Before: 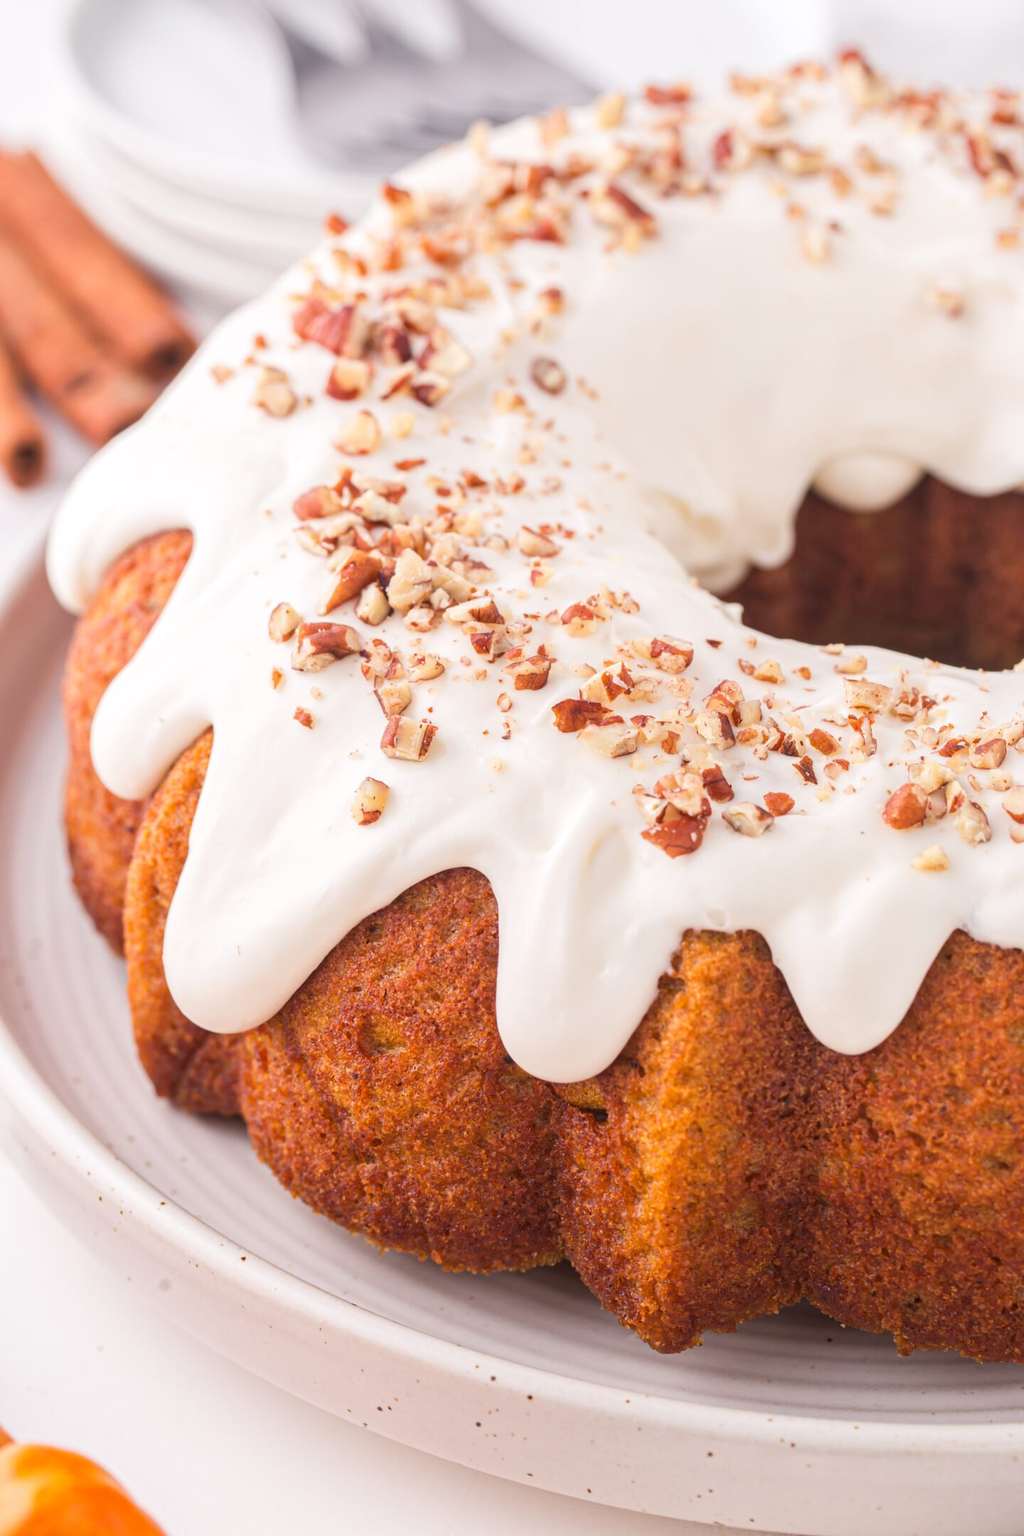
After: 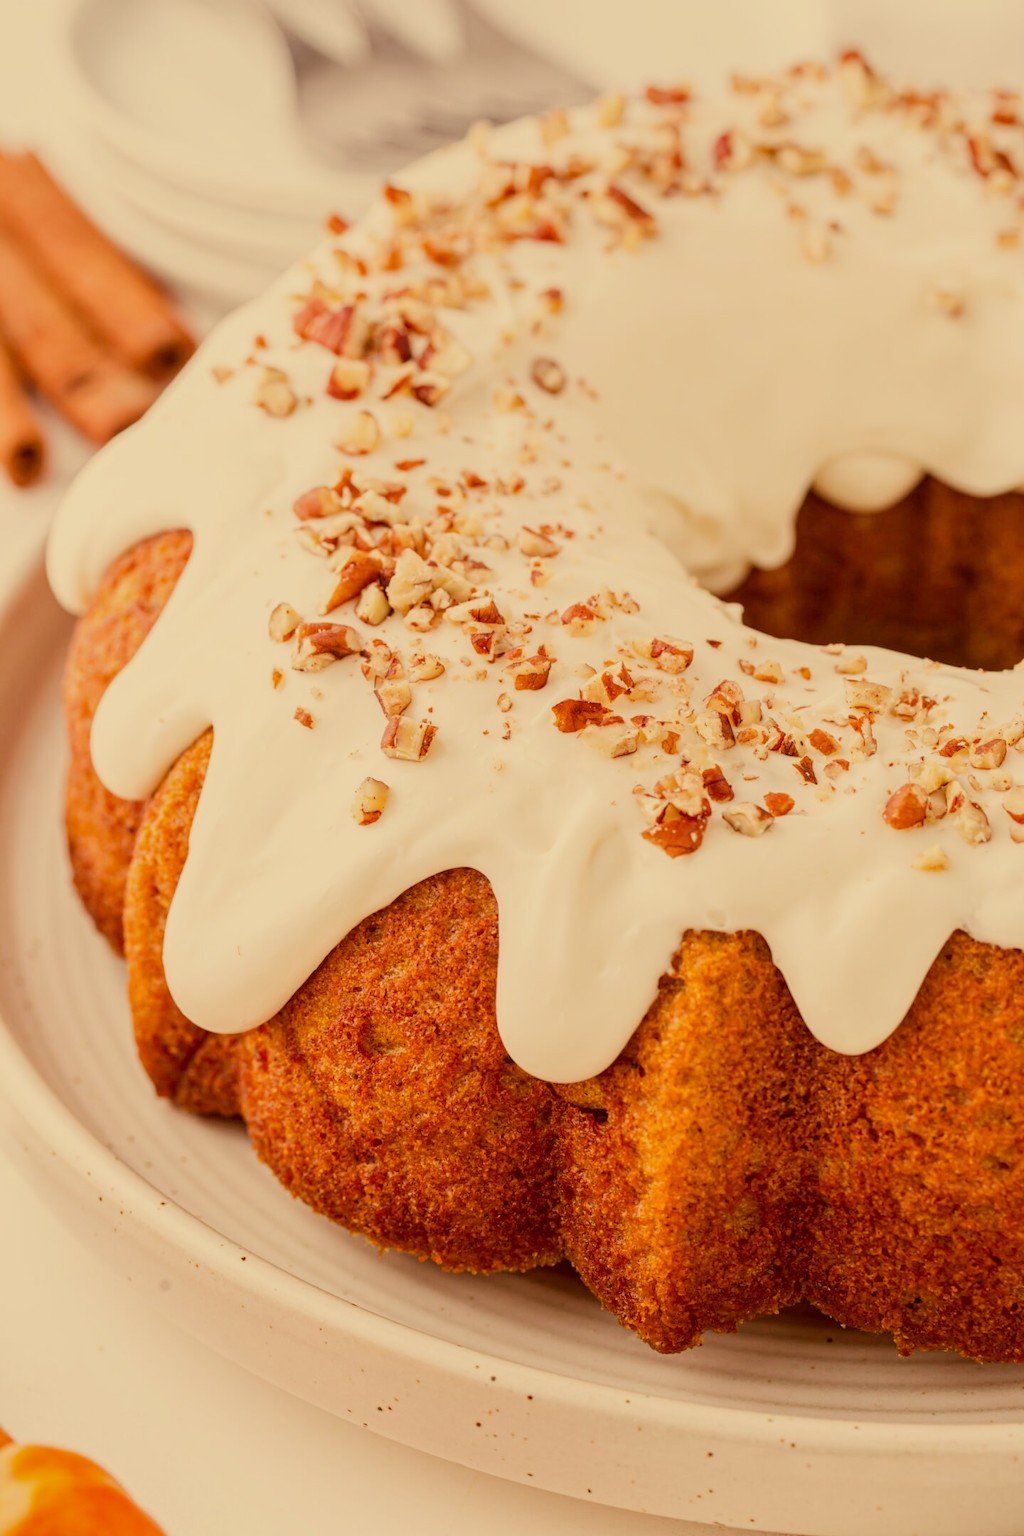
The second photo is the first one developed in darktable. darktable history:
color correction: highlights a* 1.12, highlights b* 24.26, shadows a* 15.58, shadows b* 24.26
local contrast: highlights 100%, shadows 100%, detail 131%, midtone range 0.2
filmic rgb: black relative exposure -7.65 EV, white relative exposure 4.56 EV, hardness 3.61
